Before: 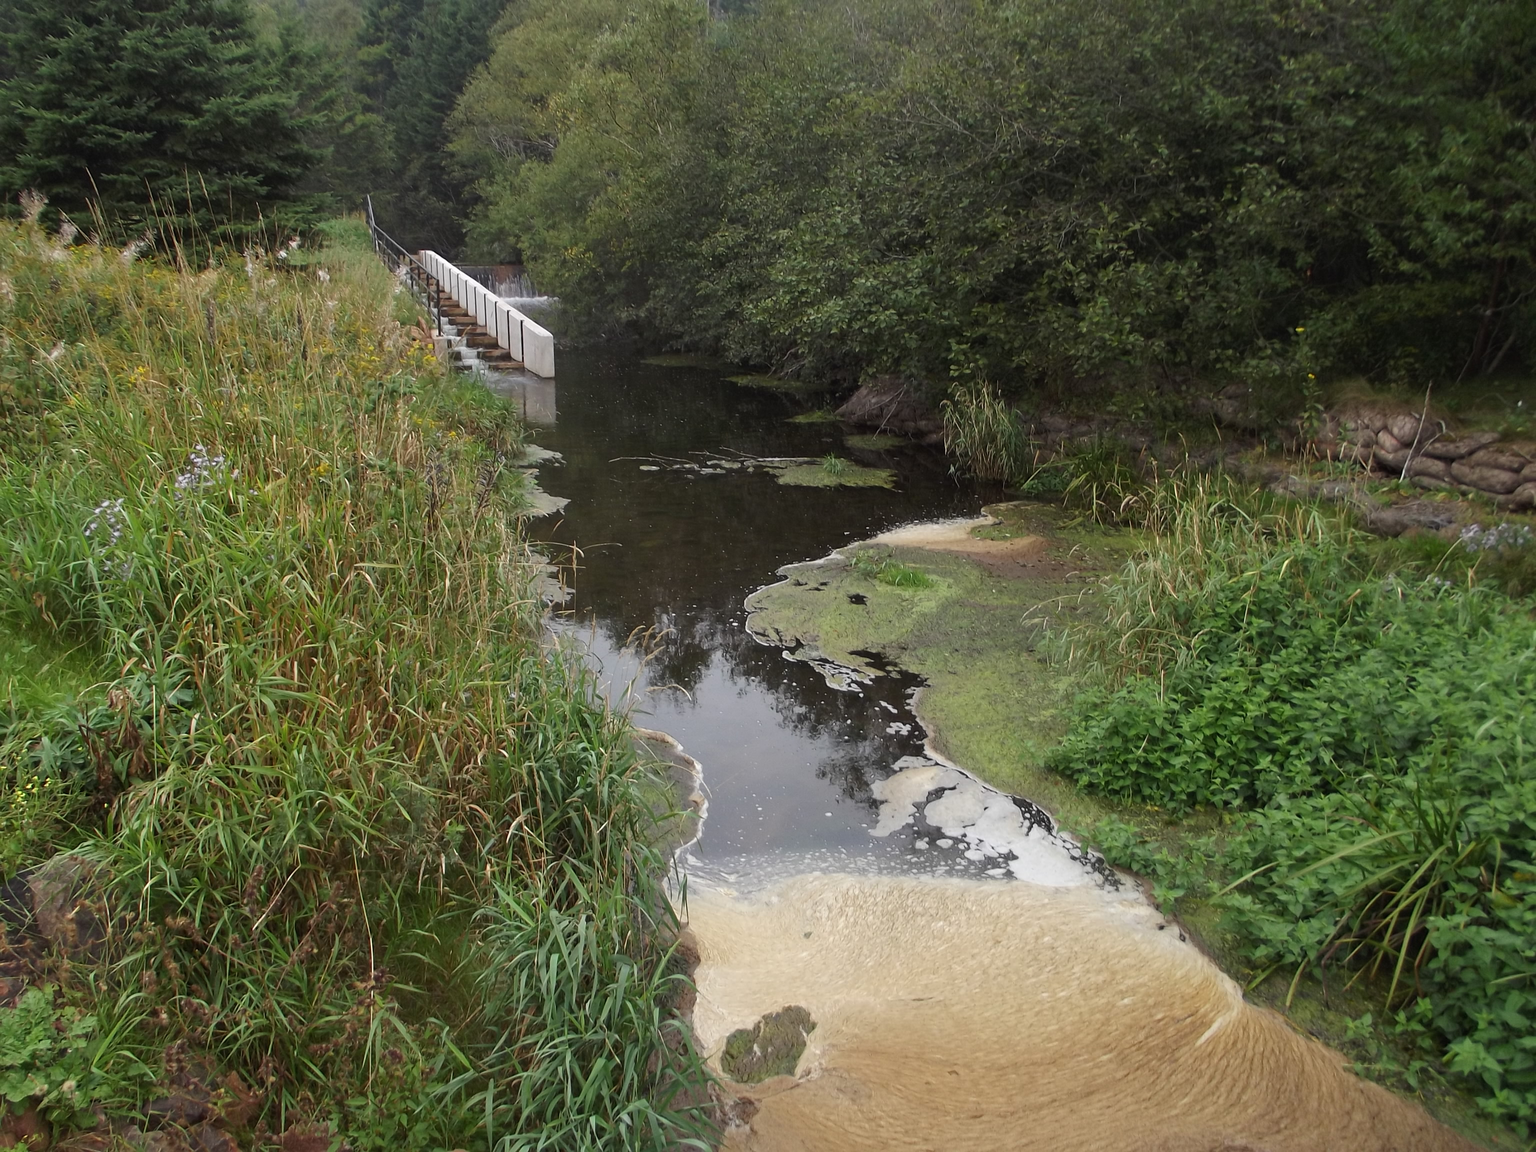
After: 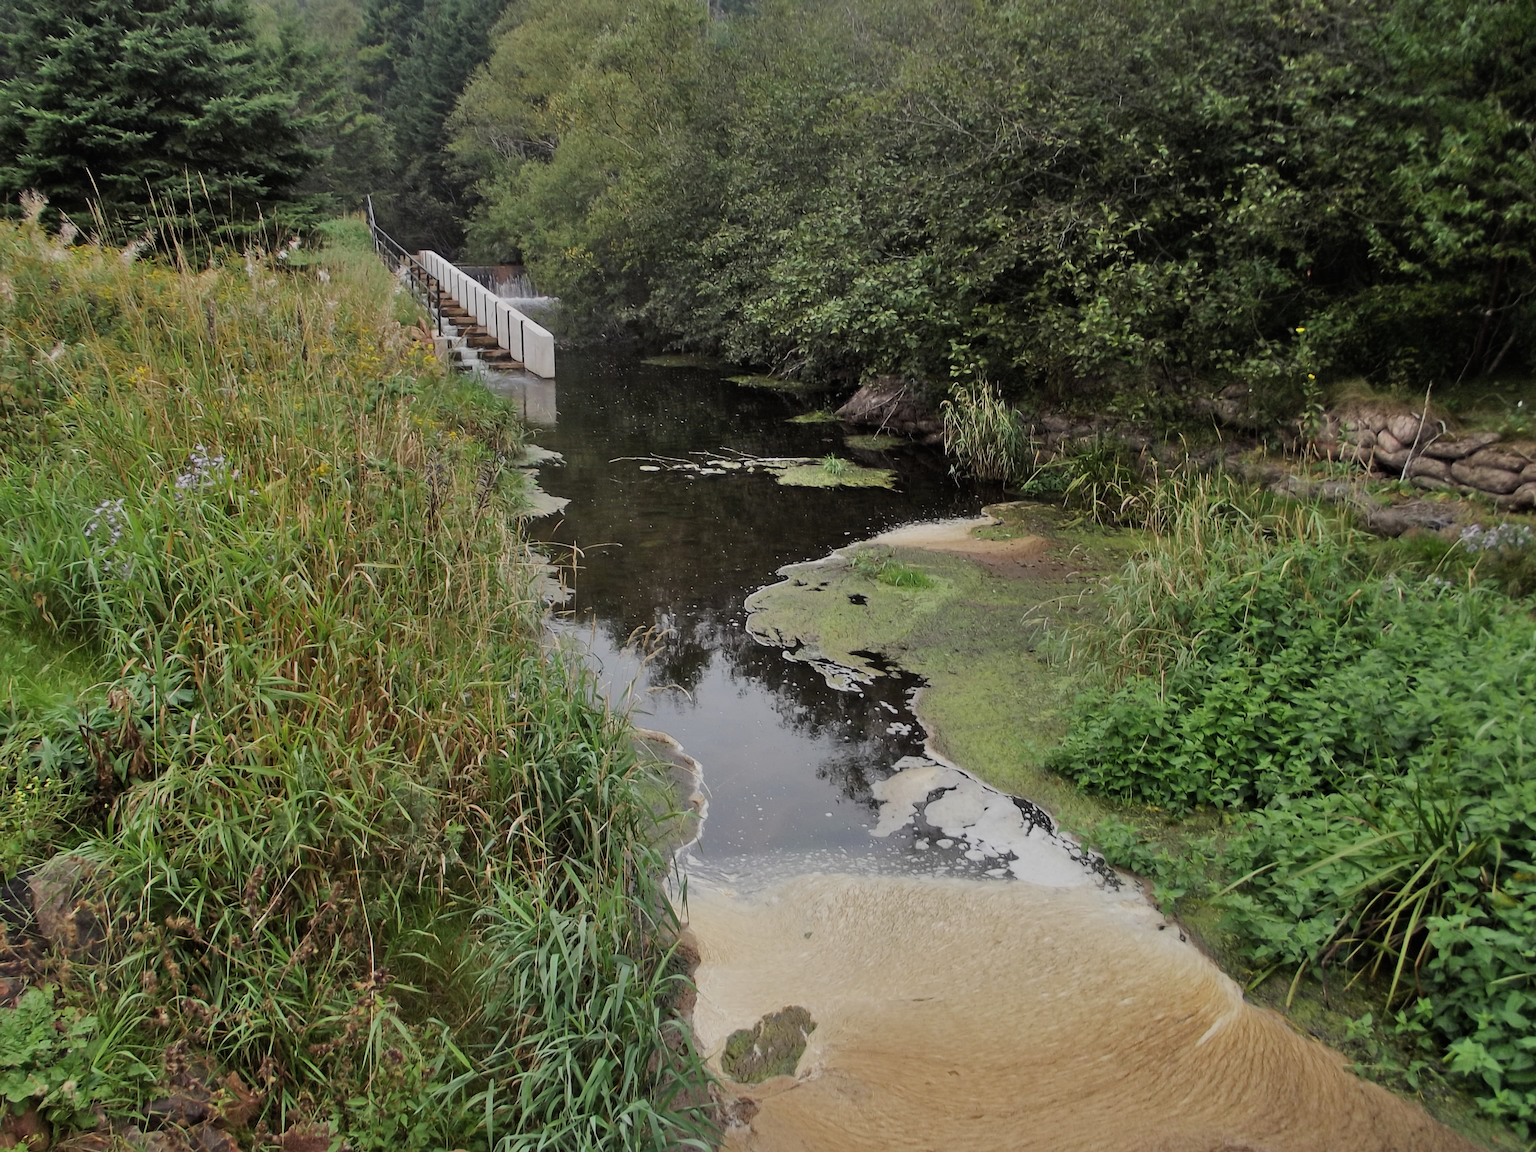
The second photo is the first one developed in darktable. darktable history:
filmic rgb: black relative exposure -7.65 EV, white relative exposure 4.56 EV, hardness 3.61, preserve chrominance max RGB
shadows and highlights: soften with gaussian
